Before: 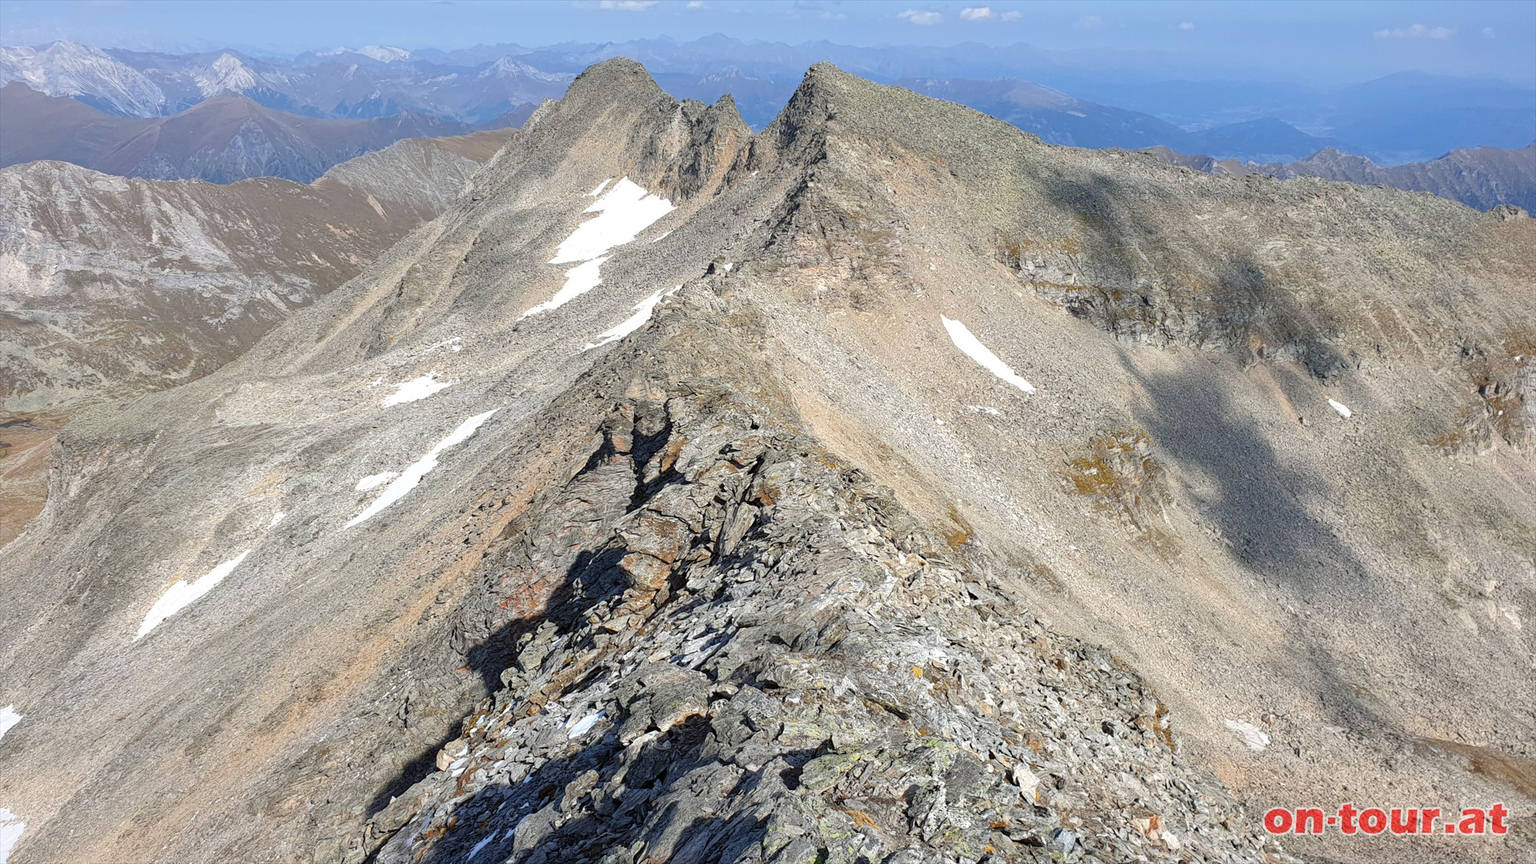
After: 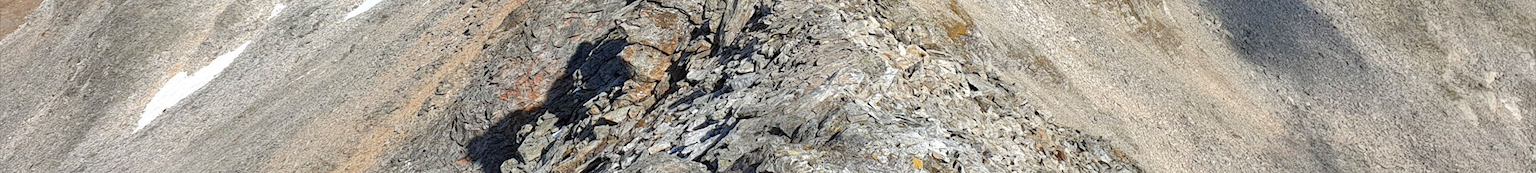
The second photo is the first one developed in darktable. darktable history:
crop and rotate: top 58.911%, bottom 20.944%
